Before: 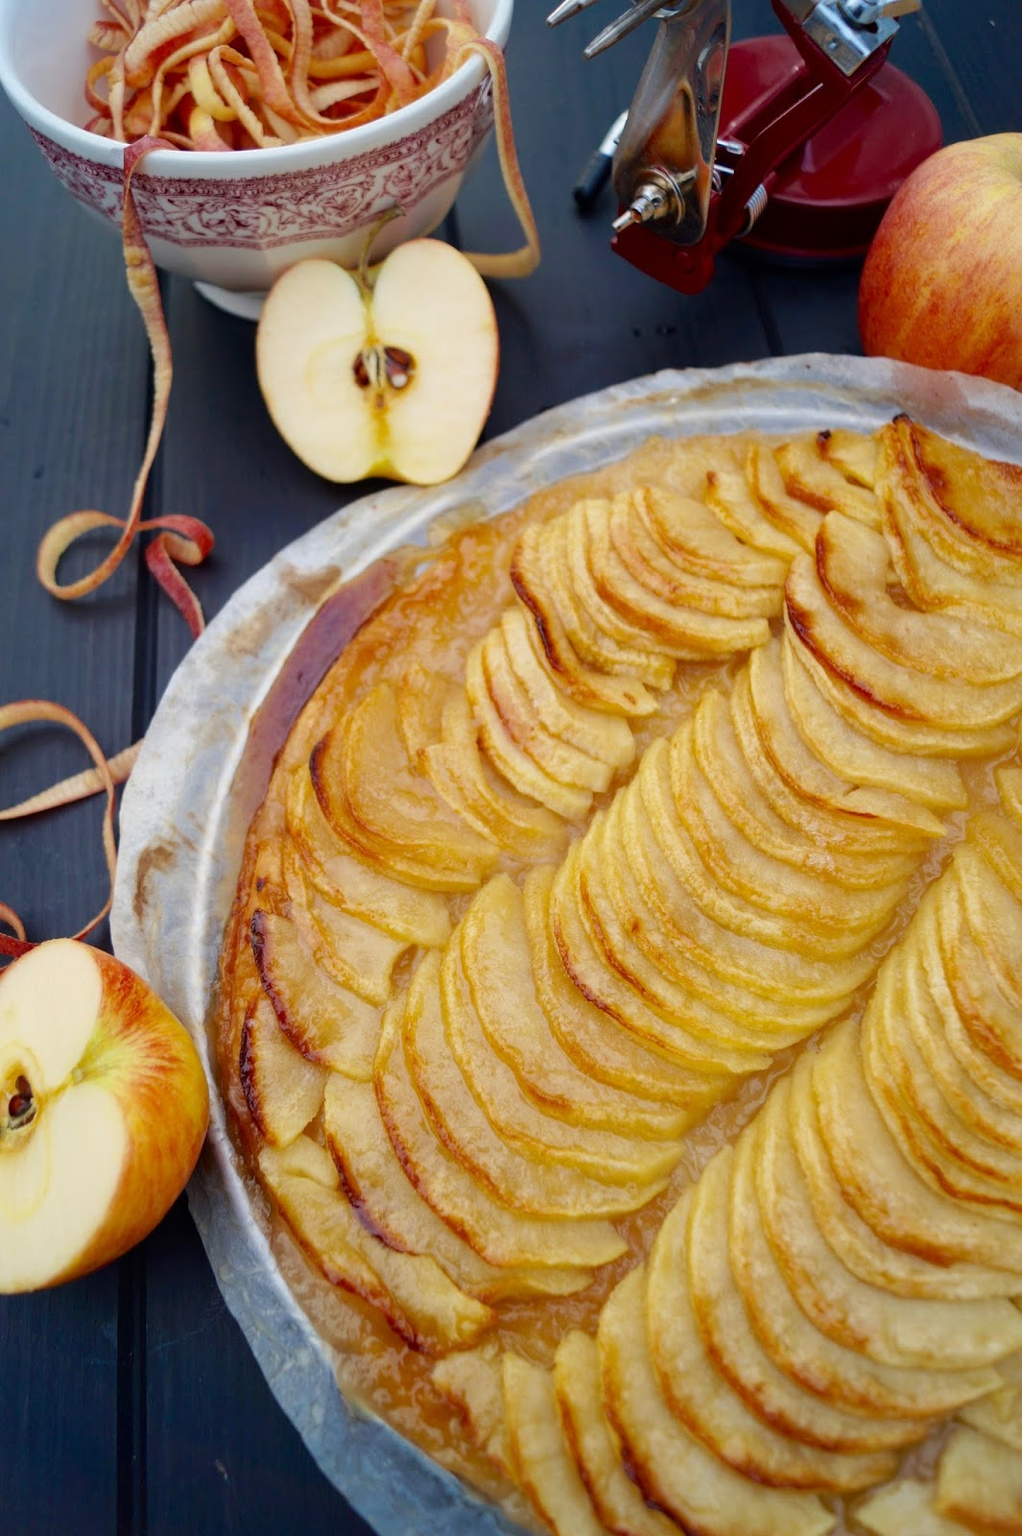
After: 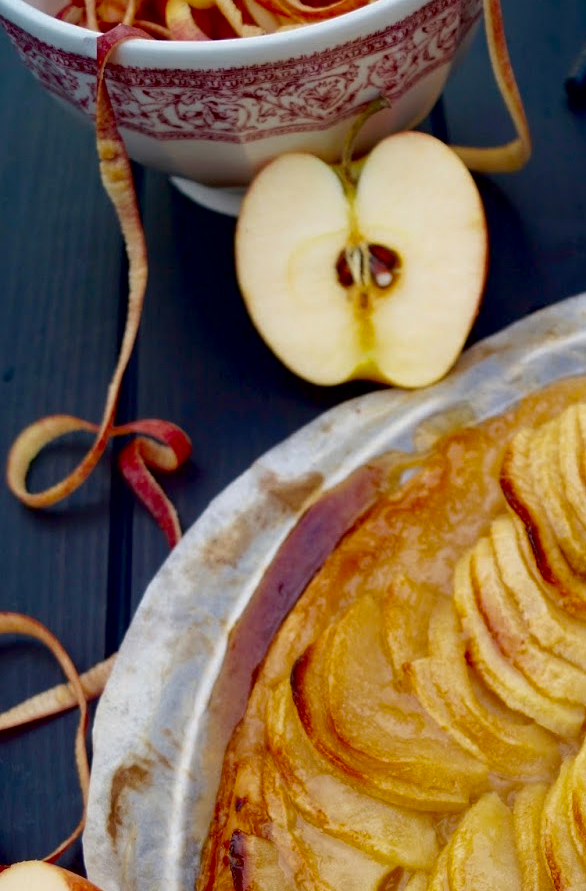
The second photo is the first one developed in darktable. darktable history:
crop and rotate: left 3.068%, top 7.377%, right 41.872%, bottom 36.934%
contrast brightness saturation: contrast 0.066, brightness -0.146, saturation 0.111
exposure: black level correction 0.013, compensate highlight preservation false
